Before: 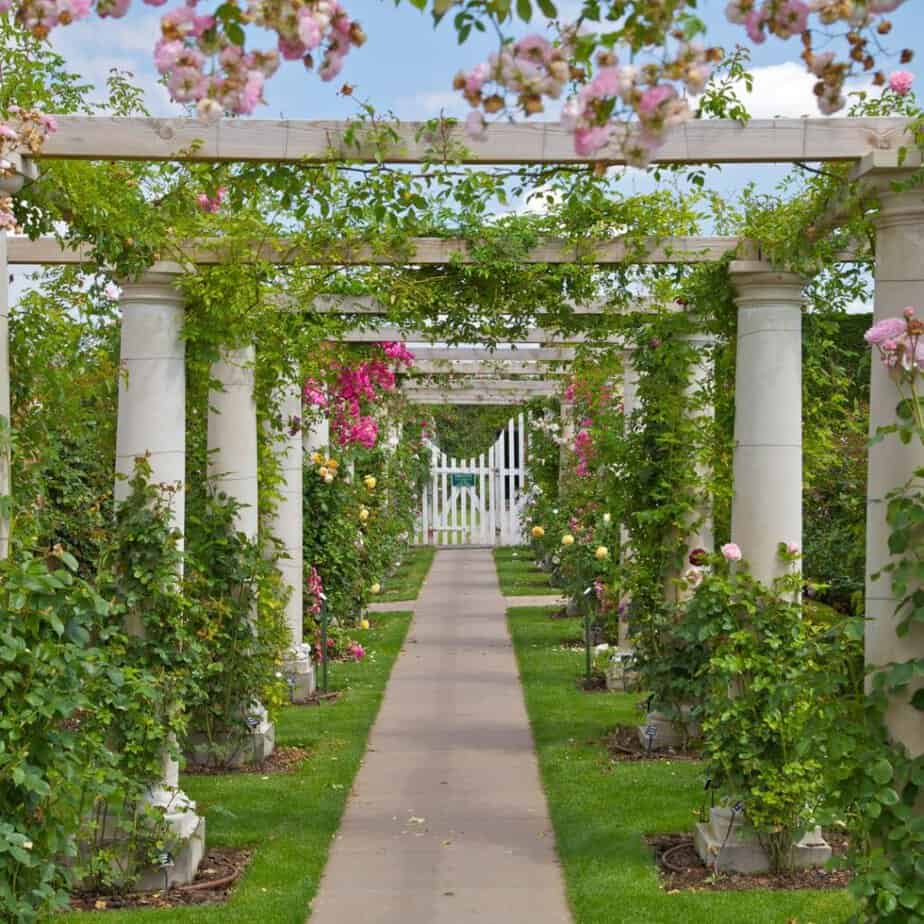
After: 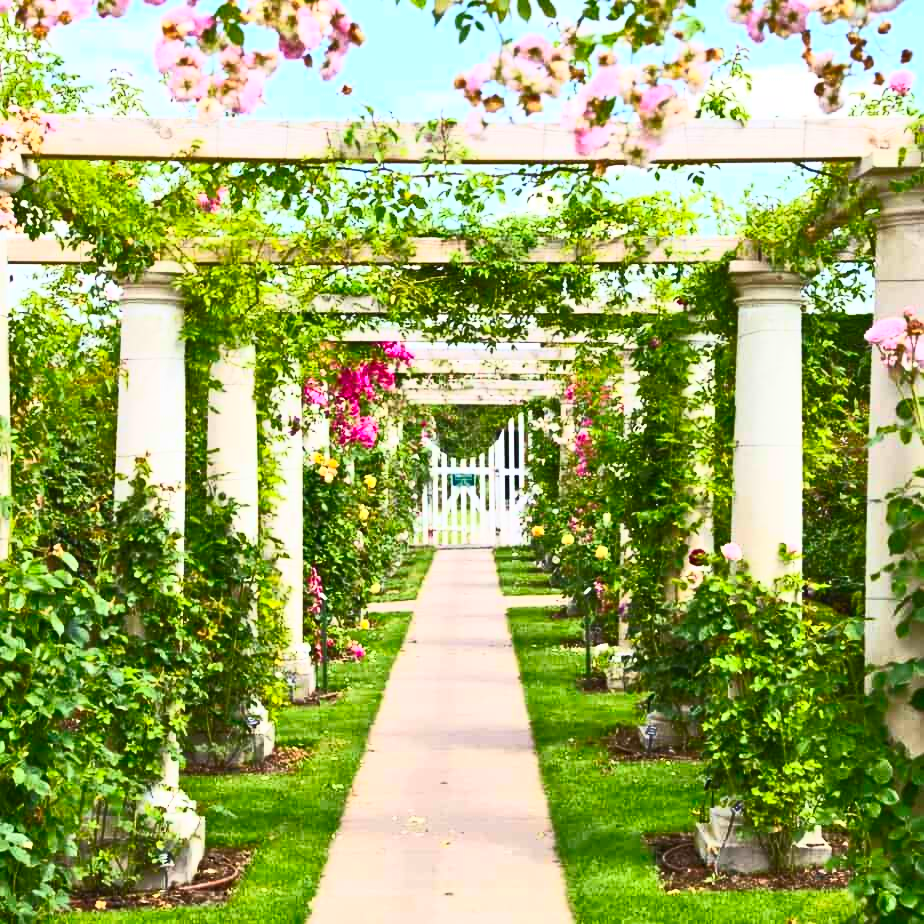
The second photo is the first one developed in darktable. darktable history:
contrast brightness saturation: contrast 0.812, brightness 0.586, saturation 0.602
